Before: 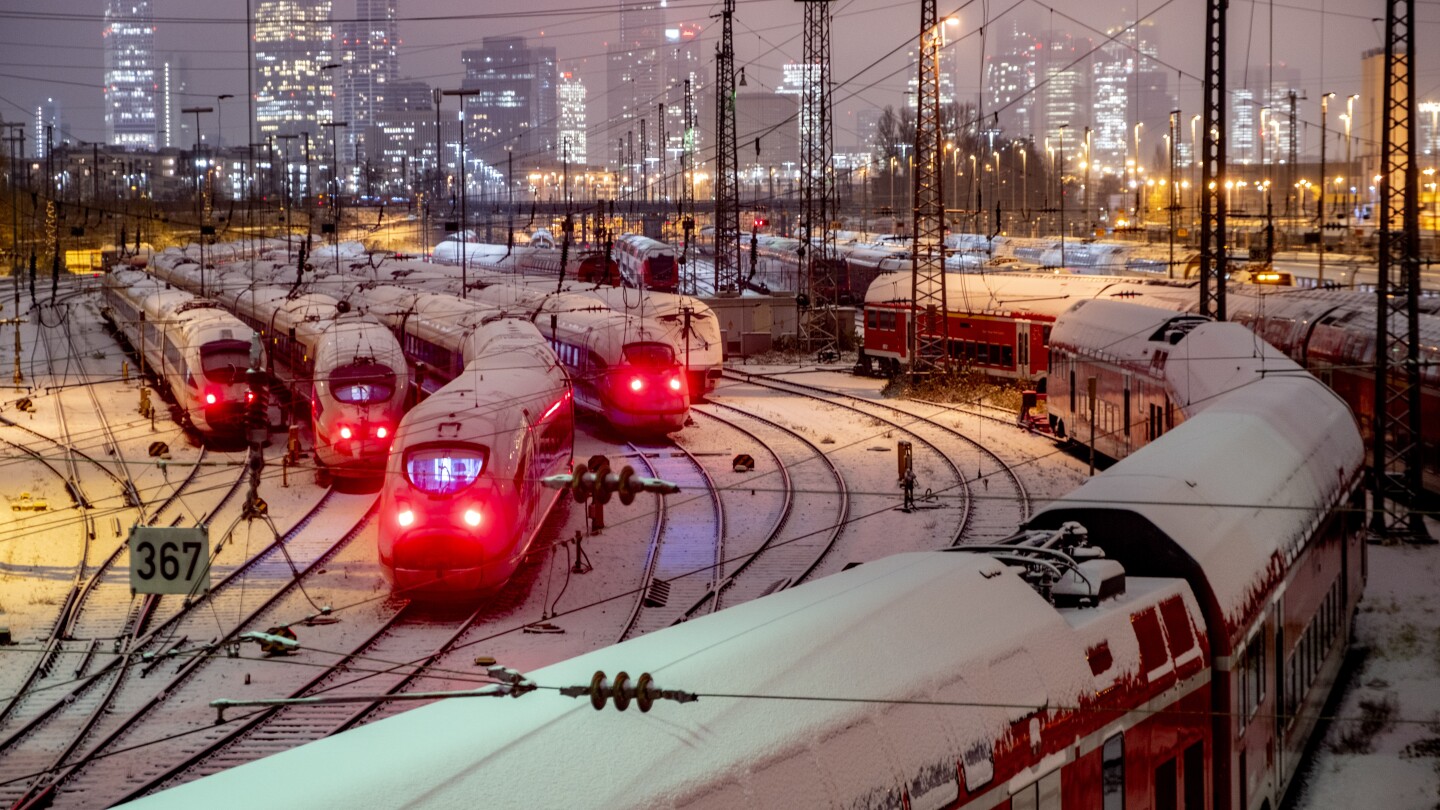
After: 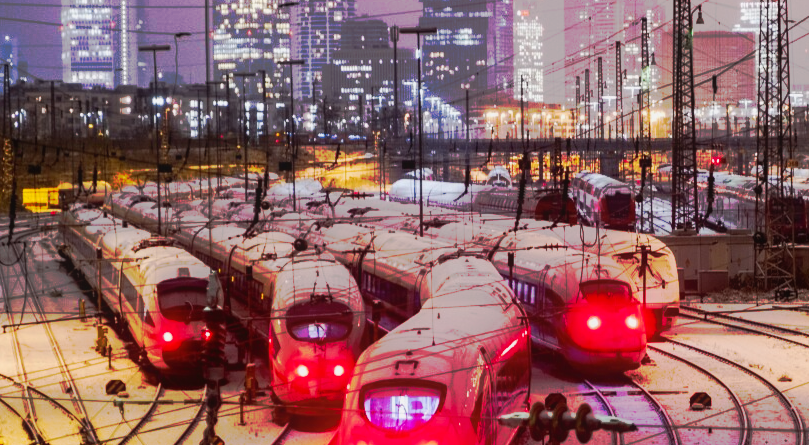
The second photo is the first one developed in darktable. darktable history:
contrast equalizer: octaves 7, y [[0.6 ×6], [0.55 ×6], [0 ×6], [0 ×6], [0 ×6]], mix -0.344
crop and rotate: left 3.023%, top 7.671%, right 40.778%, bottom 37.342%
tone curve: curves: ch0 [(0, 0) (0.003, 0.003) (0.011, 0.01) (0.025, 0.023) (0.044, 0.042) (0.069, 0.065) (0.1, 0.094) (0.136, 0.127) (0.177, 0.166) (0.224, 0.211) (0.277, 0.26) (0.335, 0.315) (0.399, 0.375) (0.468, 0.44) (0.543, 0.658) (0.623, 0.718) (0.709, 0.782) (0.801, 0.851) (0.898, 0.923) (1, 1)], preserve colors none
